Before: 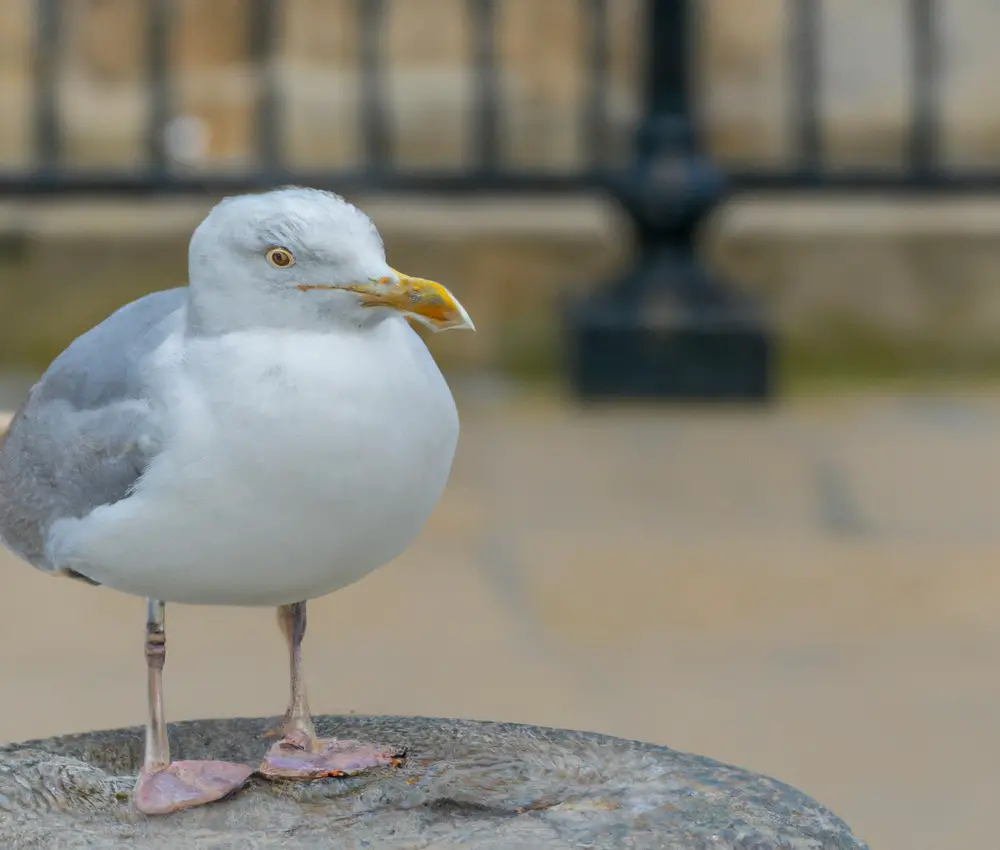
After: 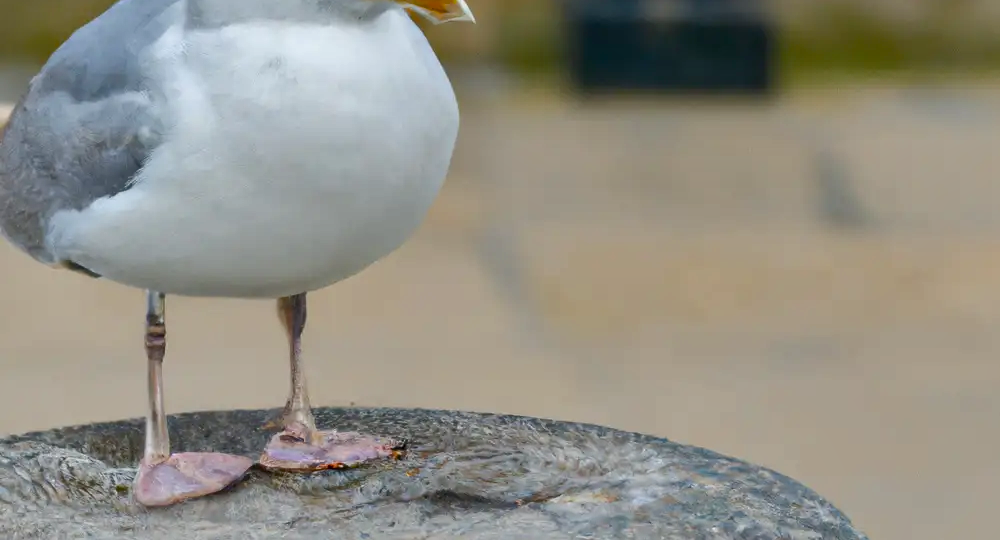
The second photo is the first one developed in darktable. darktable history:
color balance rgb: perceptual saturation grading › global saturation 20%, perceptual saturation grading › highlights -25%, perceptual saturation grading › shadows 25%
crop and rotate: top 36.435%
local contrast: mode bilateral grid, contrast 20, coarseness 50, detail 159%, midtone range 0.2
